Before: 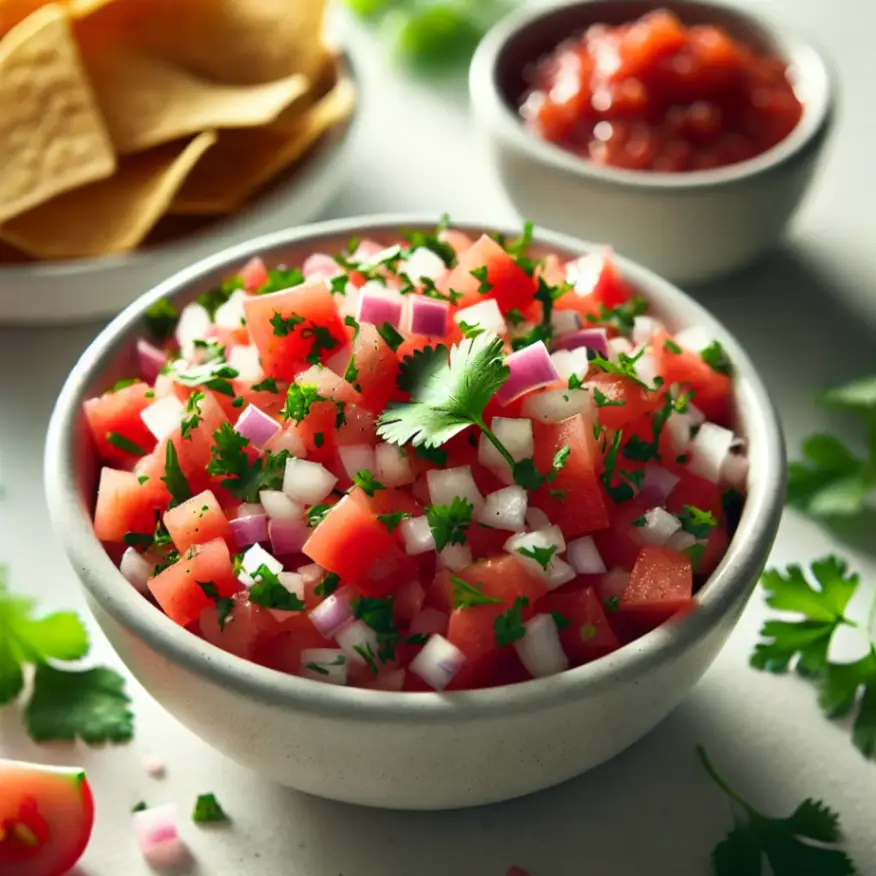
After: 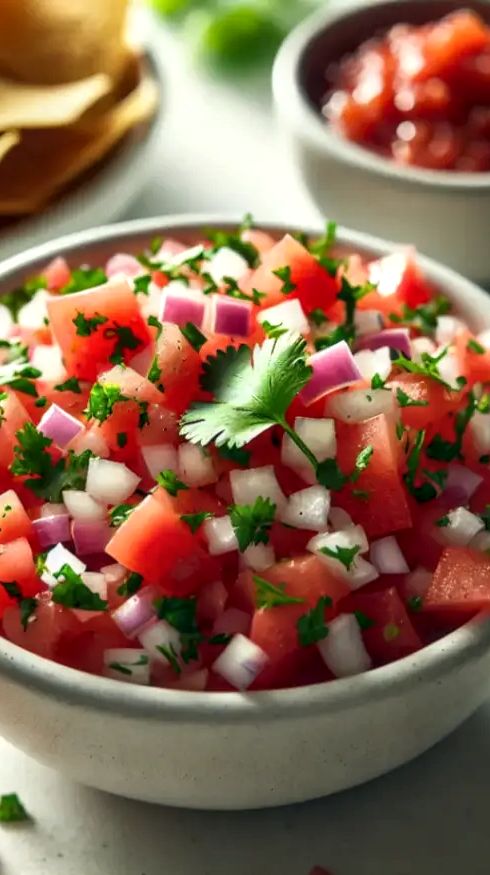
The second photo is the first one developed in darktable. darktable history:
local contrast: detail 130%
crop and rotate: left 22.611%, right 21.342%
